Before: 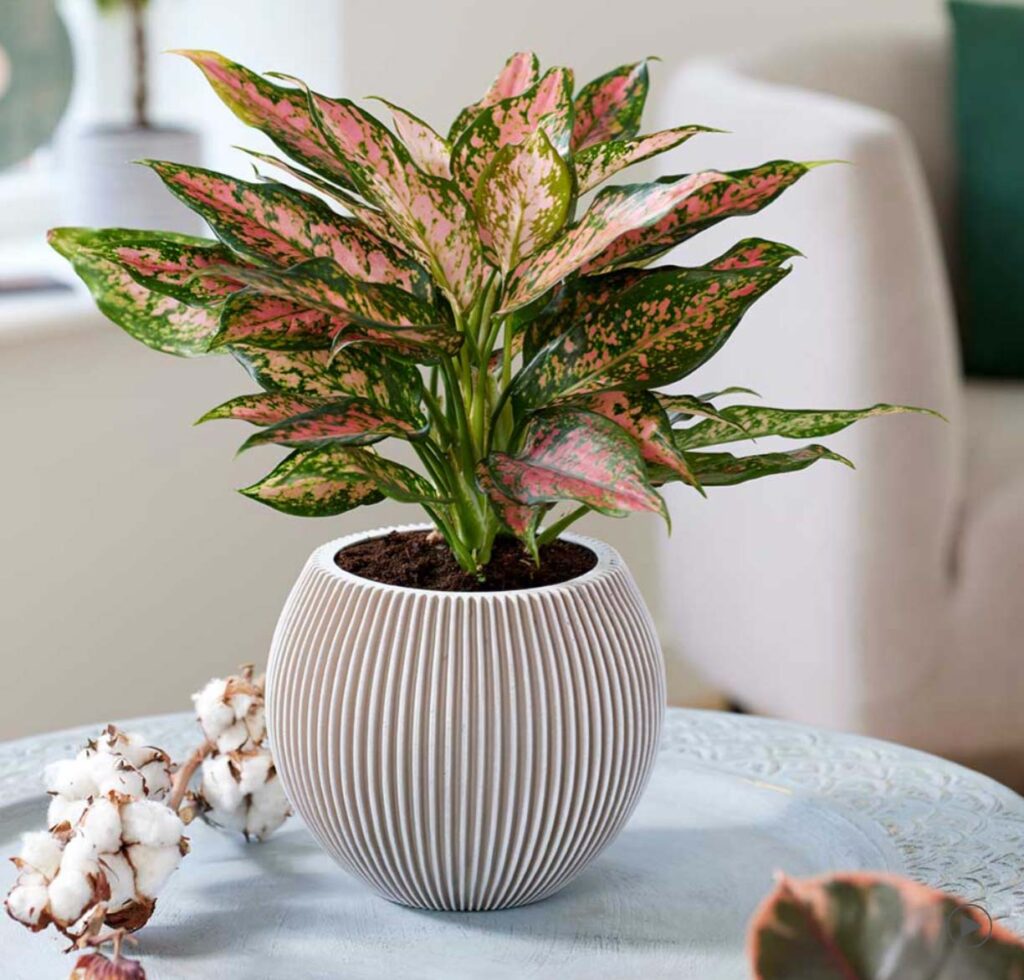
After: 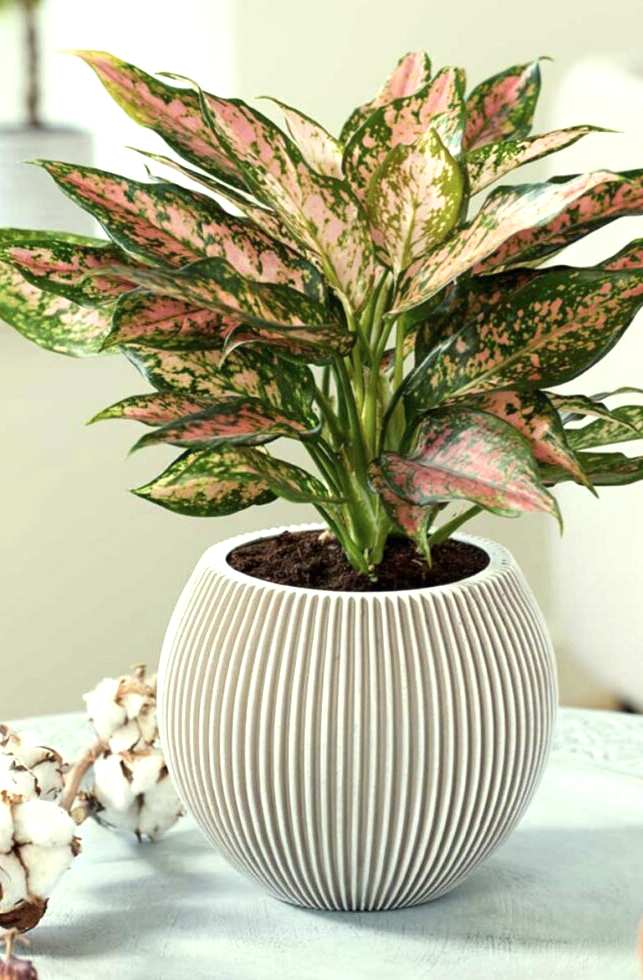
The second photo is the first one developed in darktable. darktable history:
crop: left 10.644%, right 26.528%
color correction: highlights a* -5.94, highlights b* 11.19
contrast brightness saturation: contrast 0.06, brightness -0.01, saturation -0.23
exposure: exposure 0.564 EV, compensate highlight preservation false
